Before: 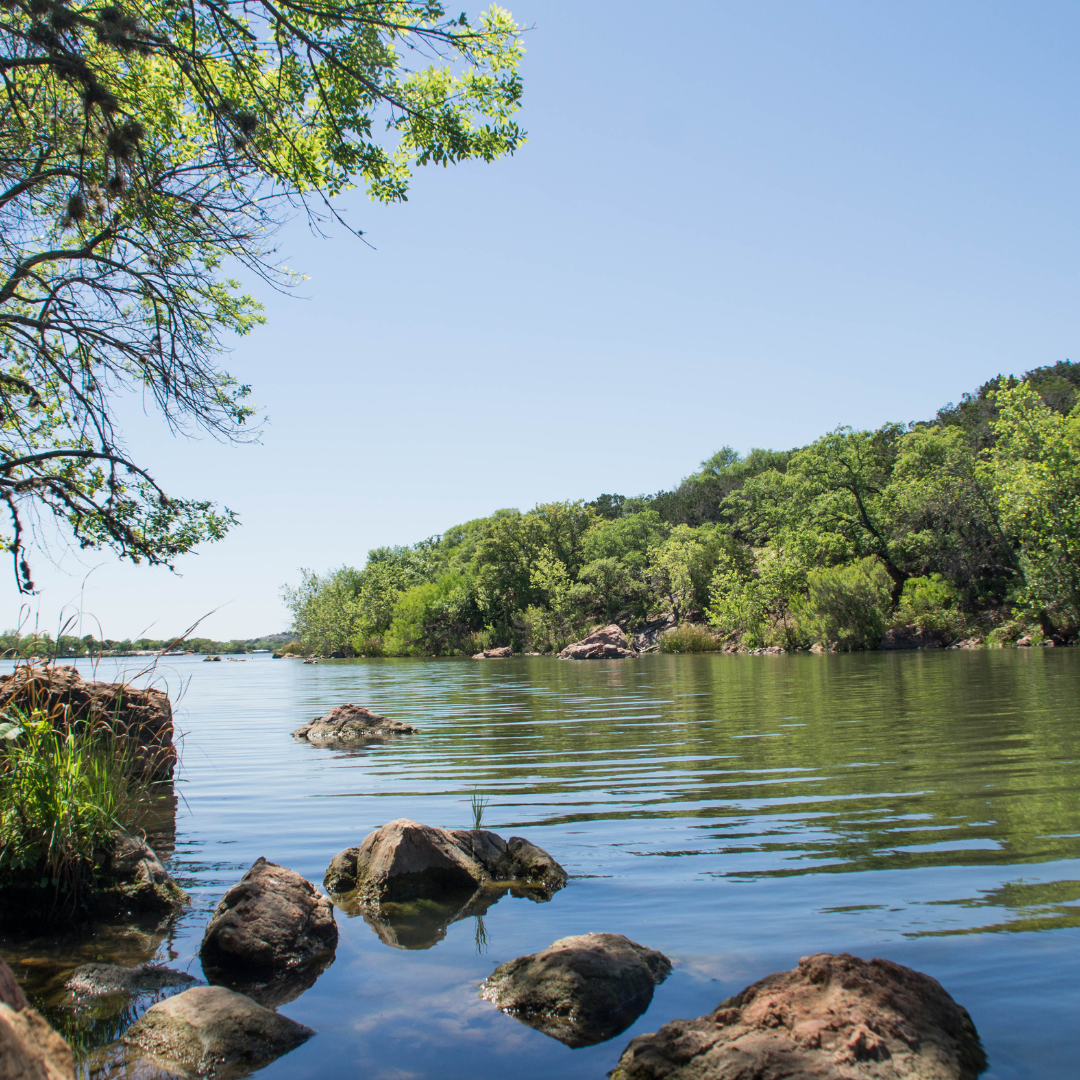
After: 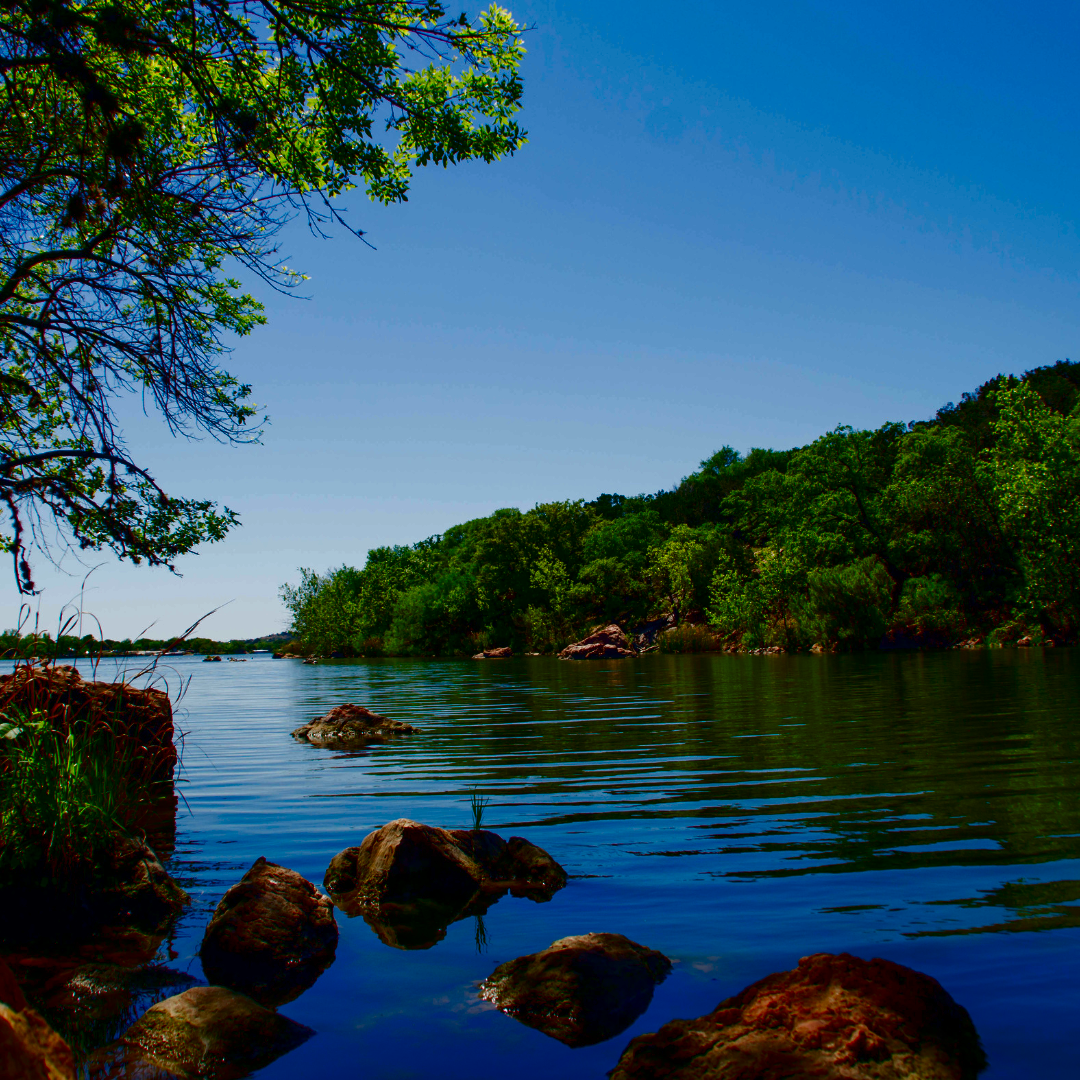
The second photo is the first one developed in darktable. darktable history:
contrast brightness saturation: brightness -0.985, saturation 1
